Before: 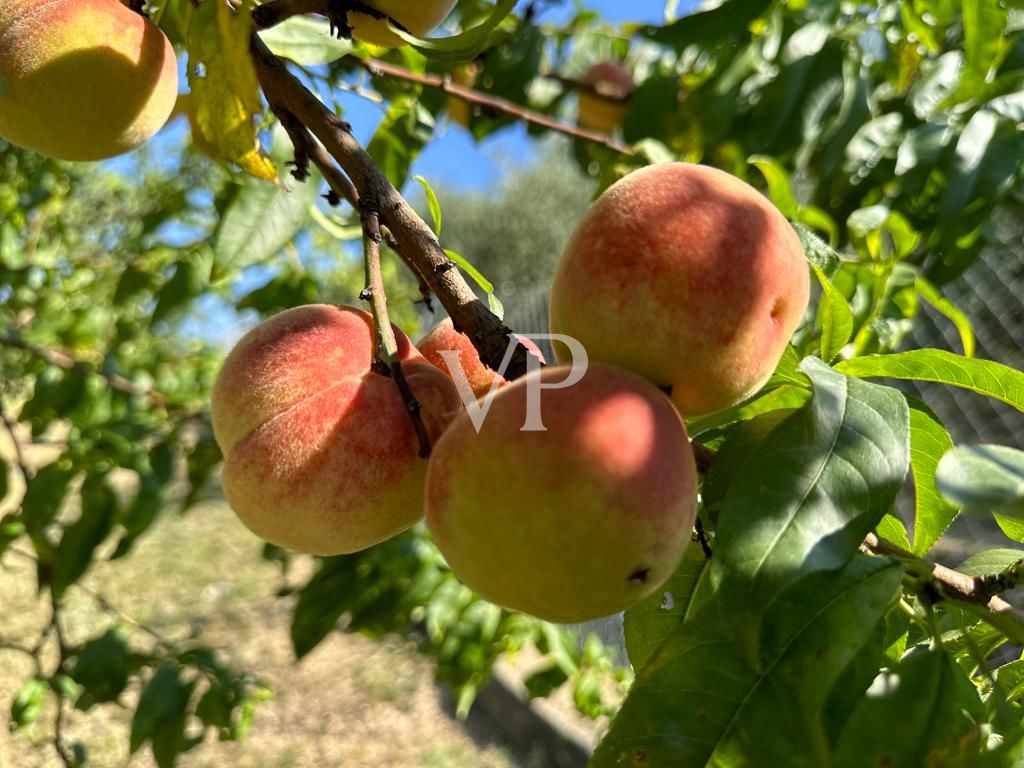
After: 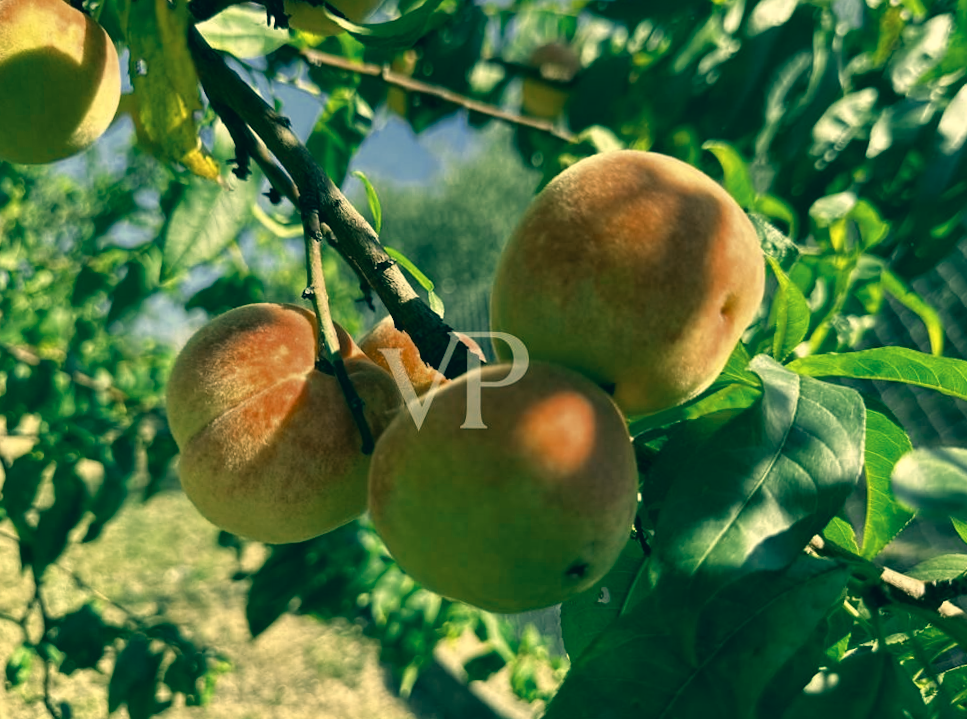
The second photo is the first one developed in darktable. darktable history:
color correction: highlights a* 1.83, highlights b* 34.02, shadows a* -36.68, shadows b* -5.48
rotate and perspective: rotation 0.062°, lens shift (vertical) 0.115, lens shift (horizontal) -0.133, crop left 0.047, crop right 0.94, crop top 0.061, crop bottom 0.94
color zones: curves: ch0 [(0, 0.5) (0.125, 0.4) (0.25, 0.5) (0.375, 0.4) (0.5, 0.4) (0.625, 0.35) (0.75, 0.35) (0.875, 0.5)]; ch1 [(0, 0.35) (0.125, 0.45) (0.25, 0.35) (0.375, 0.35) (0.5, 0.35) (0.625, 0.35) (0.75, 0.45) (0.875, 0.35)]; ch2 [(0, 0.6) (0.125, 0.5) (0.25, 0.5) (0.375, 0.6) (0.5, 0.6) (0.625, 0.5) (0.75, 0.5) (0.875, 0.5)]
